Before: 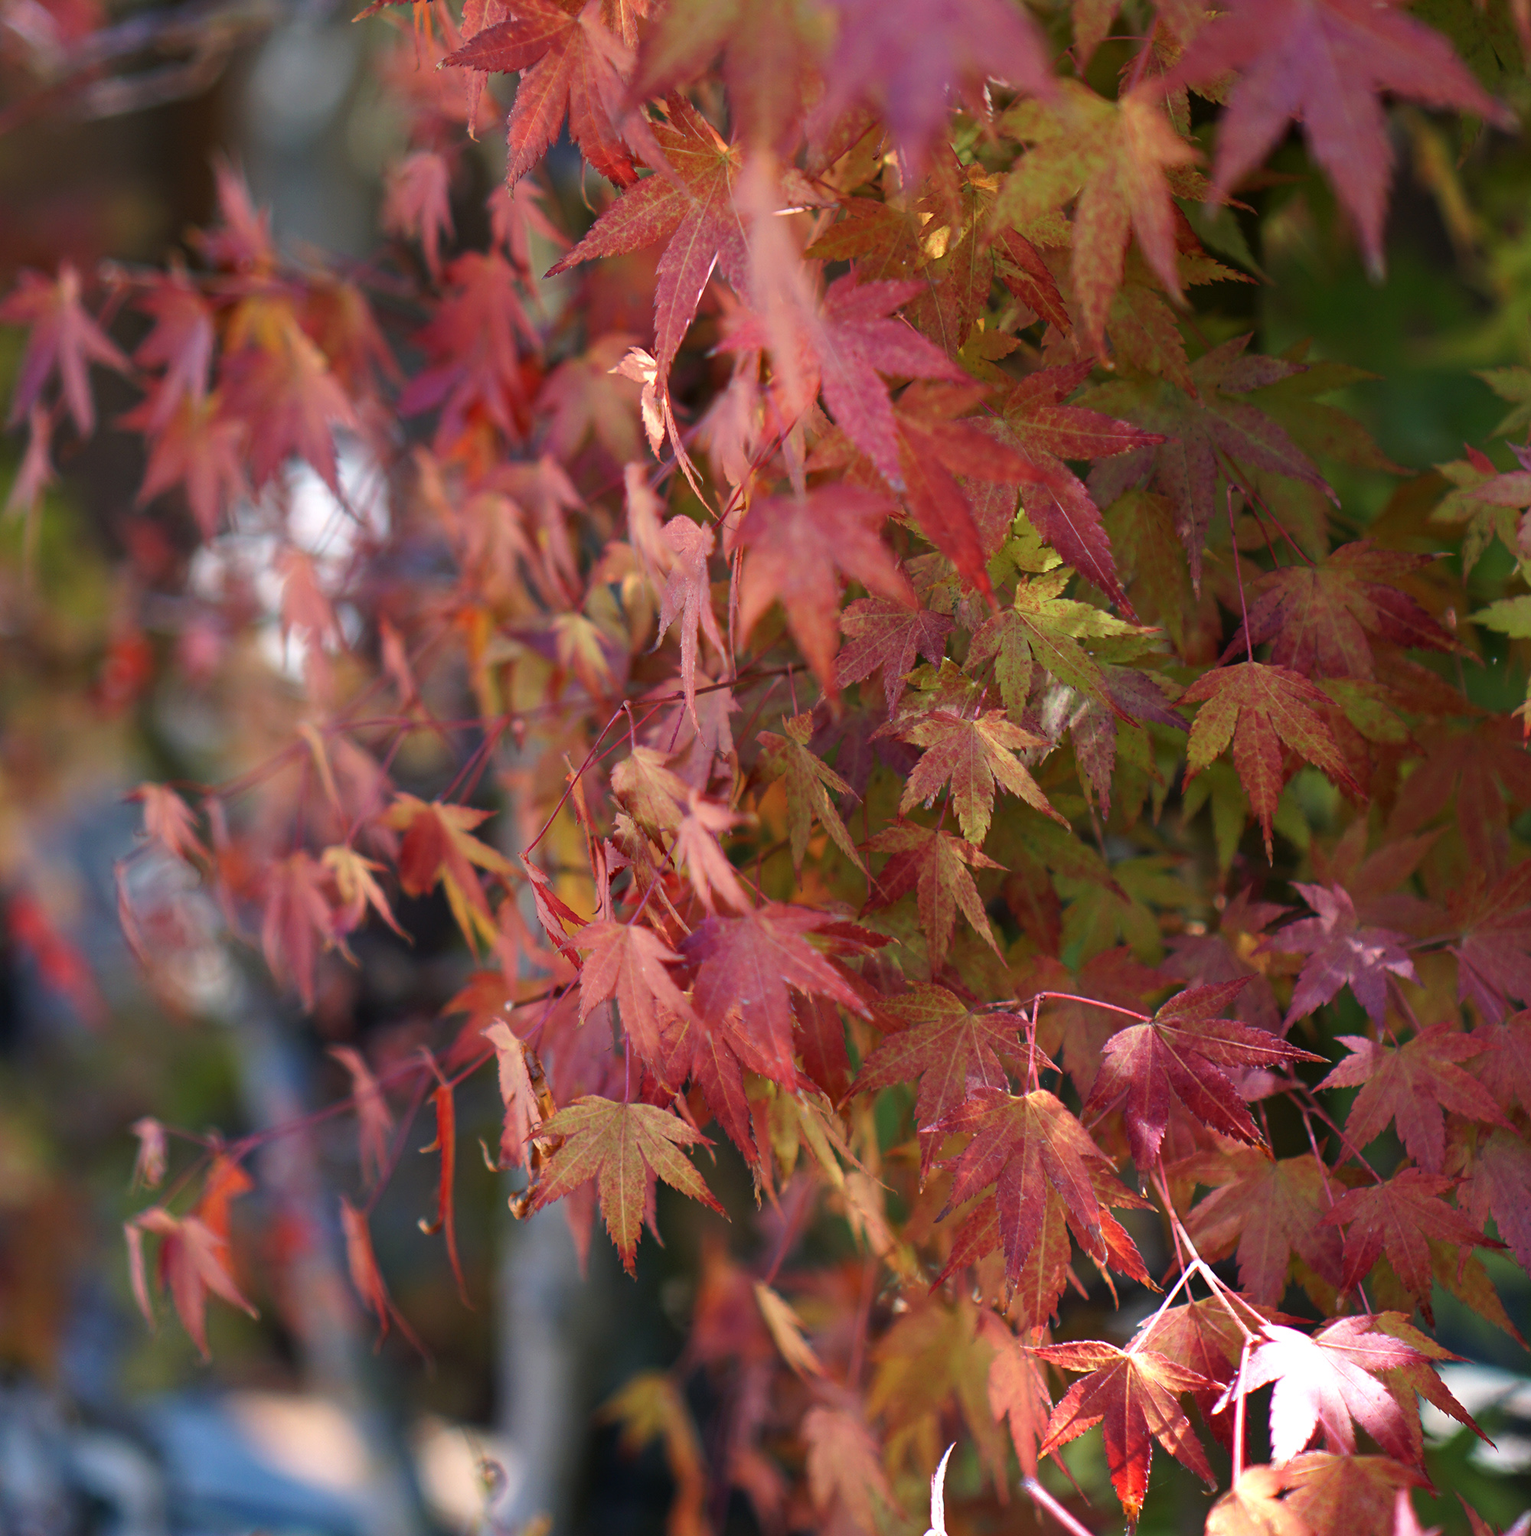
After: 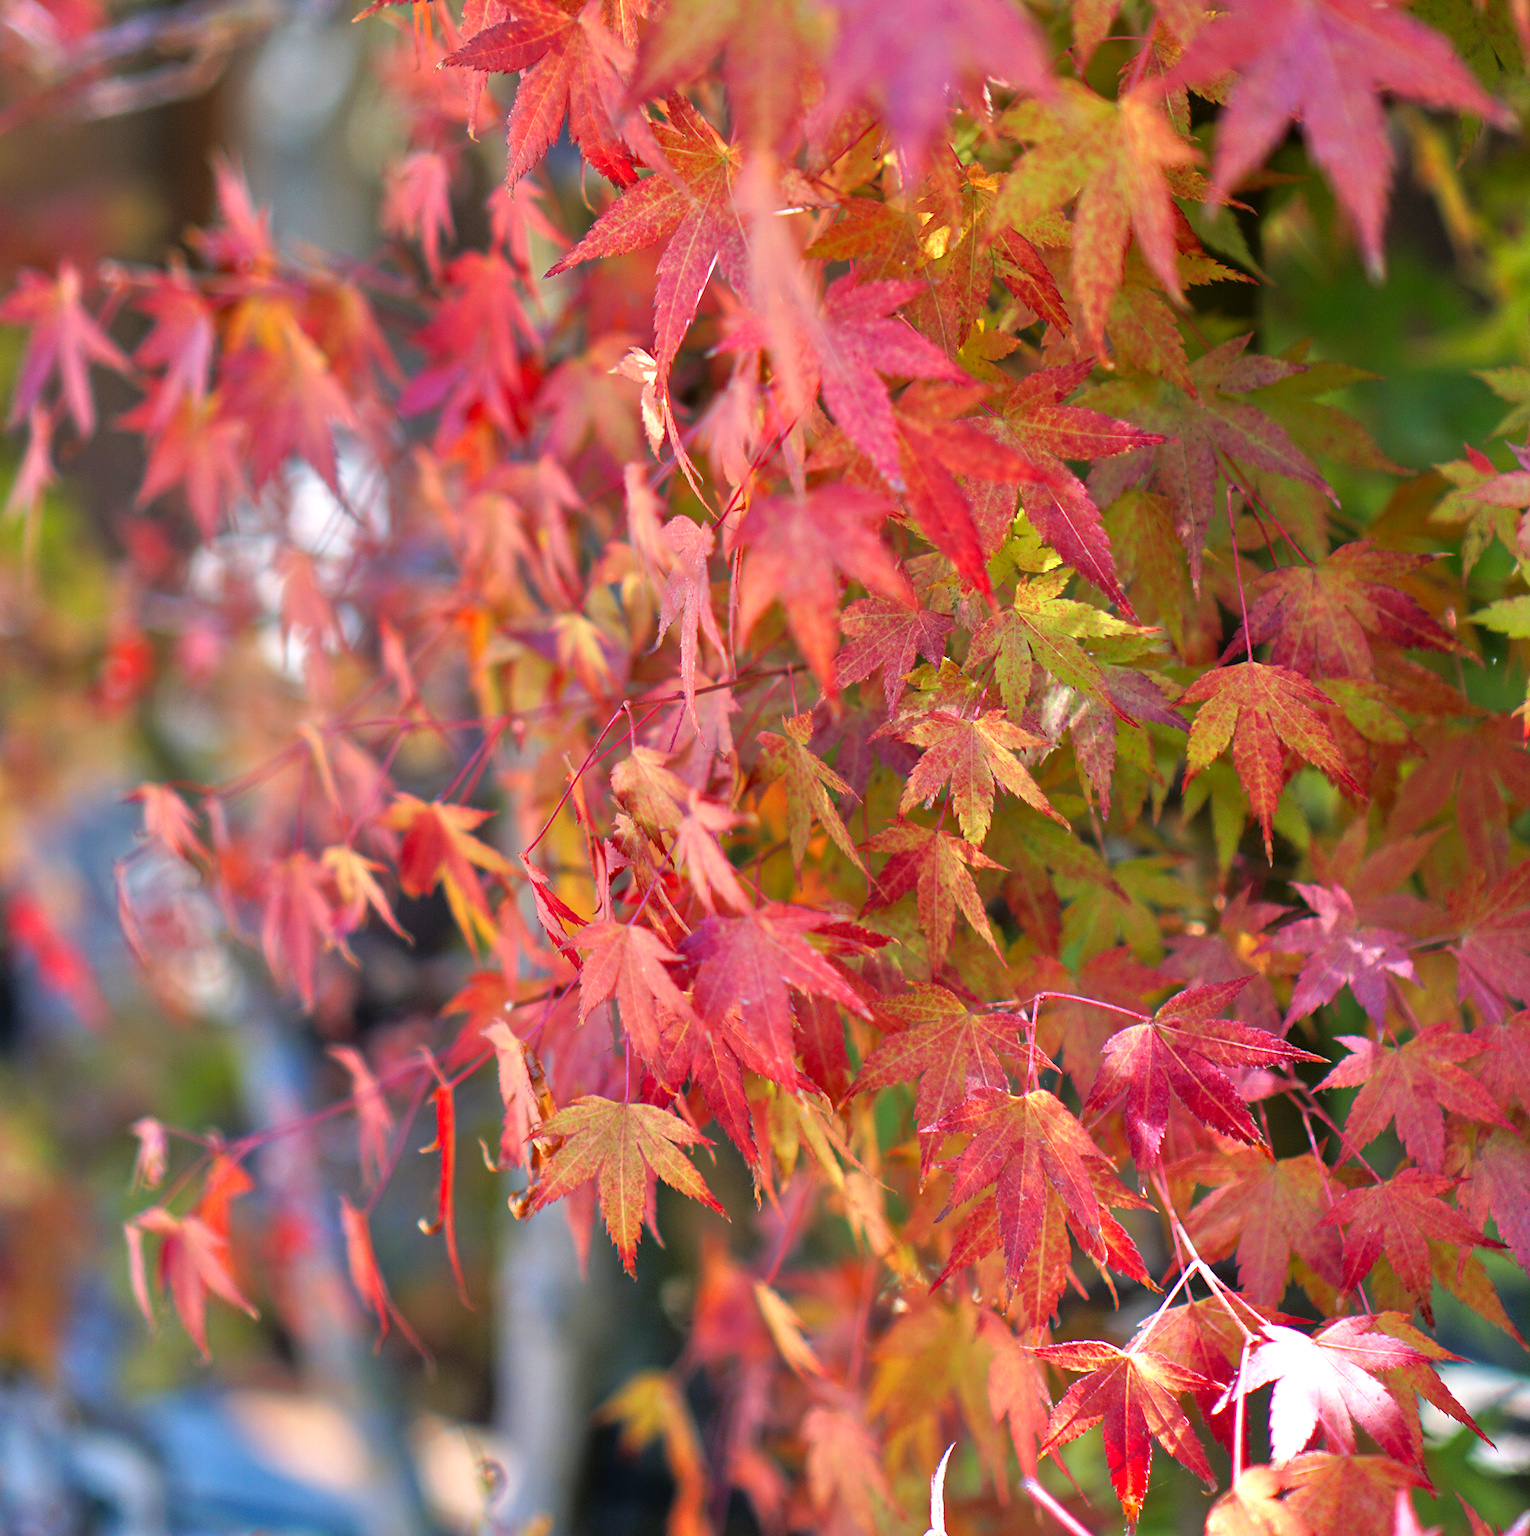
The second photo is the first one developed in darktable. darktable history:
tone equalizer: -7 EV 0.15 EV, -6 EV 0.6 EV, -5 EV 1.15 EV, -4 EV 1.33 EV, -3 EV 1.15 EV, -2 EV 0.6 EV, -1 EV 0.15 EV, mask exposure compensation -0.5 EV
contrast brightness saturation: contrast 0.04, saturation 0.16
white balance: emerald 1
exposure: exposure 0 EV, compensate highlight preservation false
